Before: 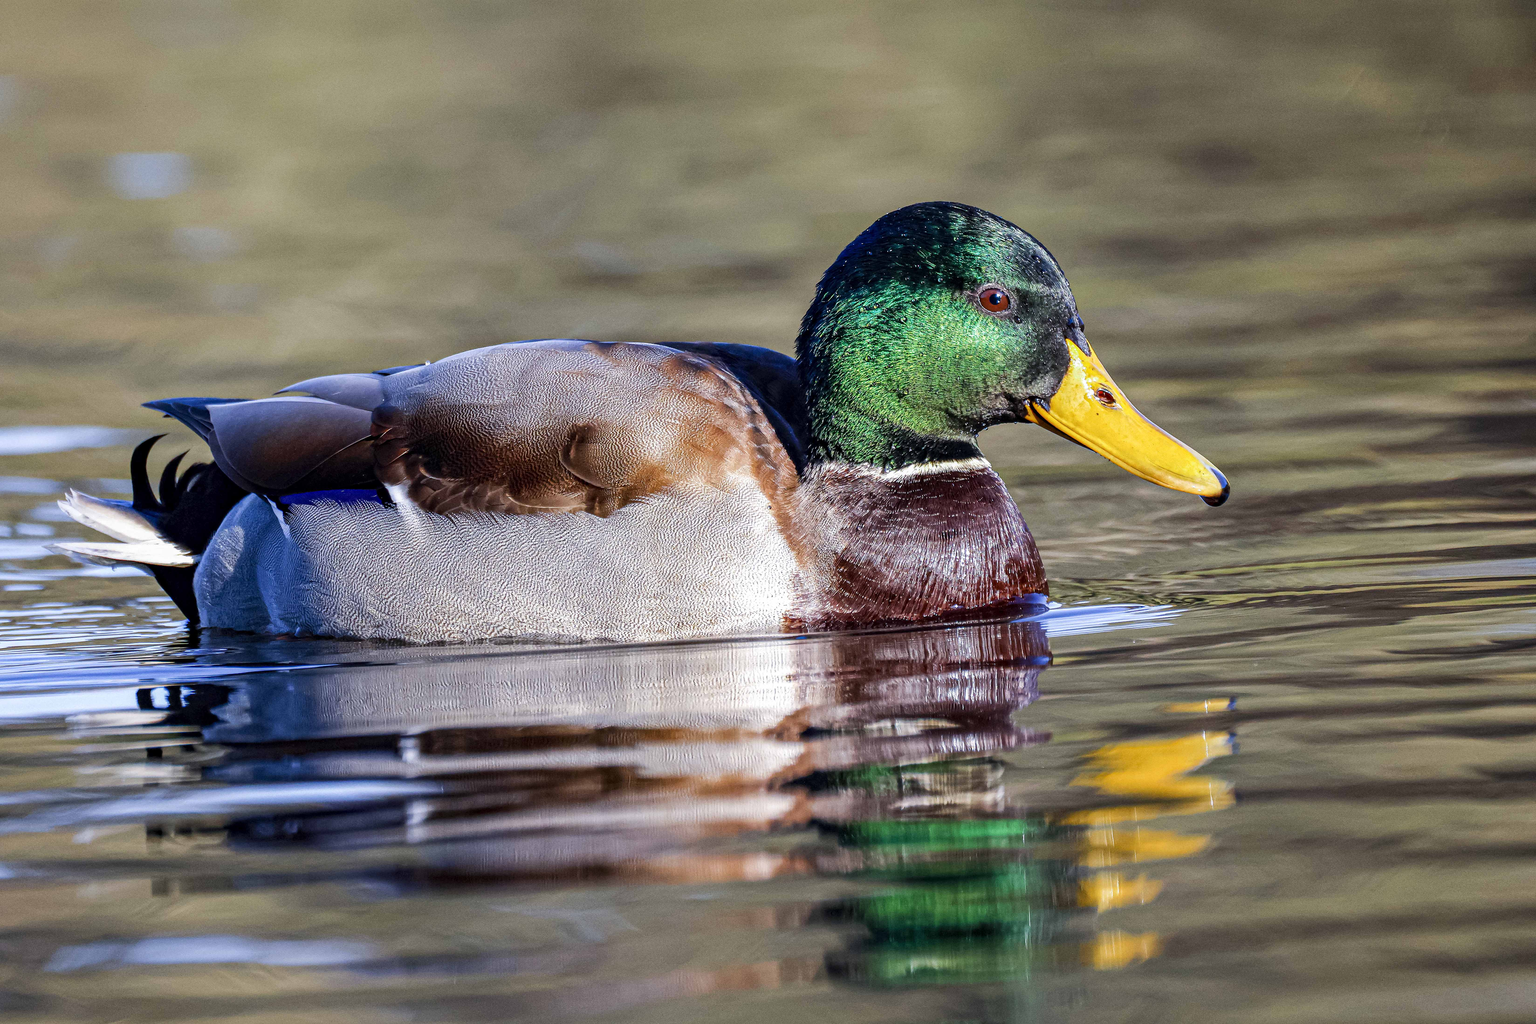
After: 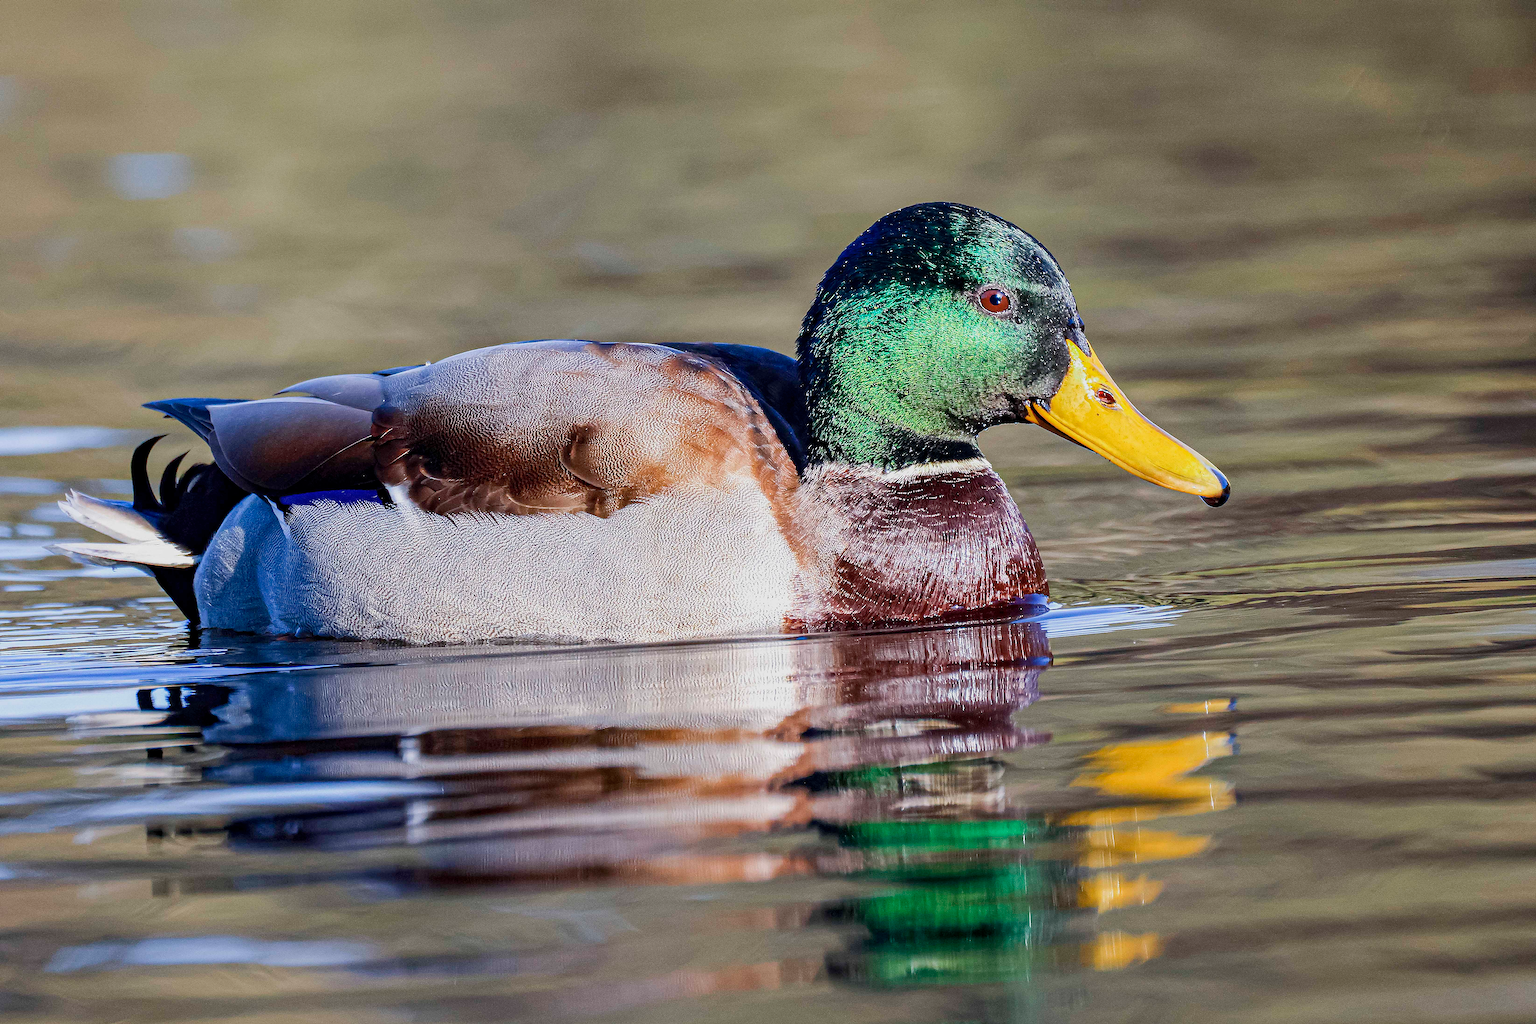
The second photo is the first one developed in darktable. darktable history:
color balance rgb: perceptual saturation grading › global saturation -0.31%, global vibrance -8%, contrast -13%, saturation formula JzAzBz (2021)
sharpen: radius 1.4, amount 1.25, threshold 0.7
